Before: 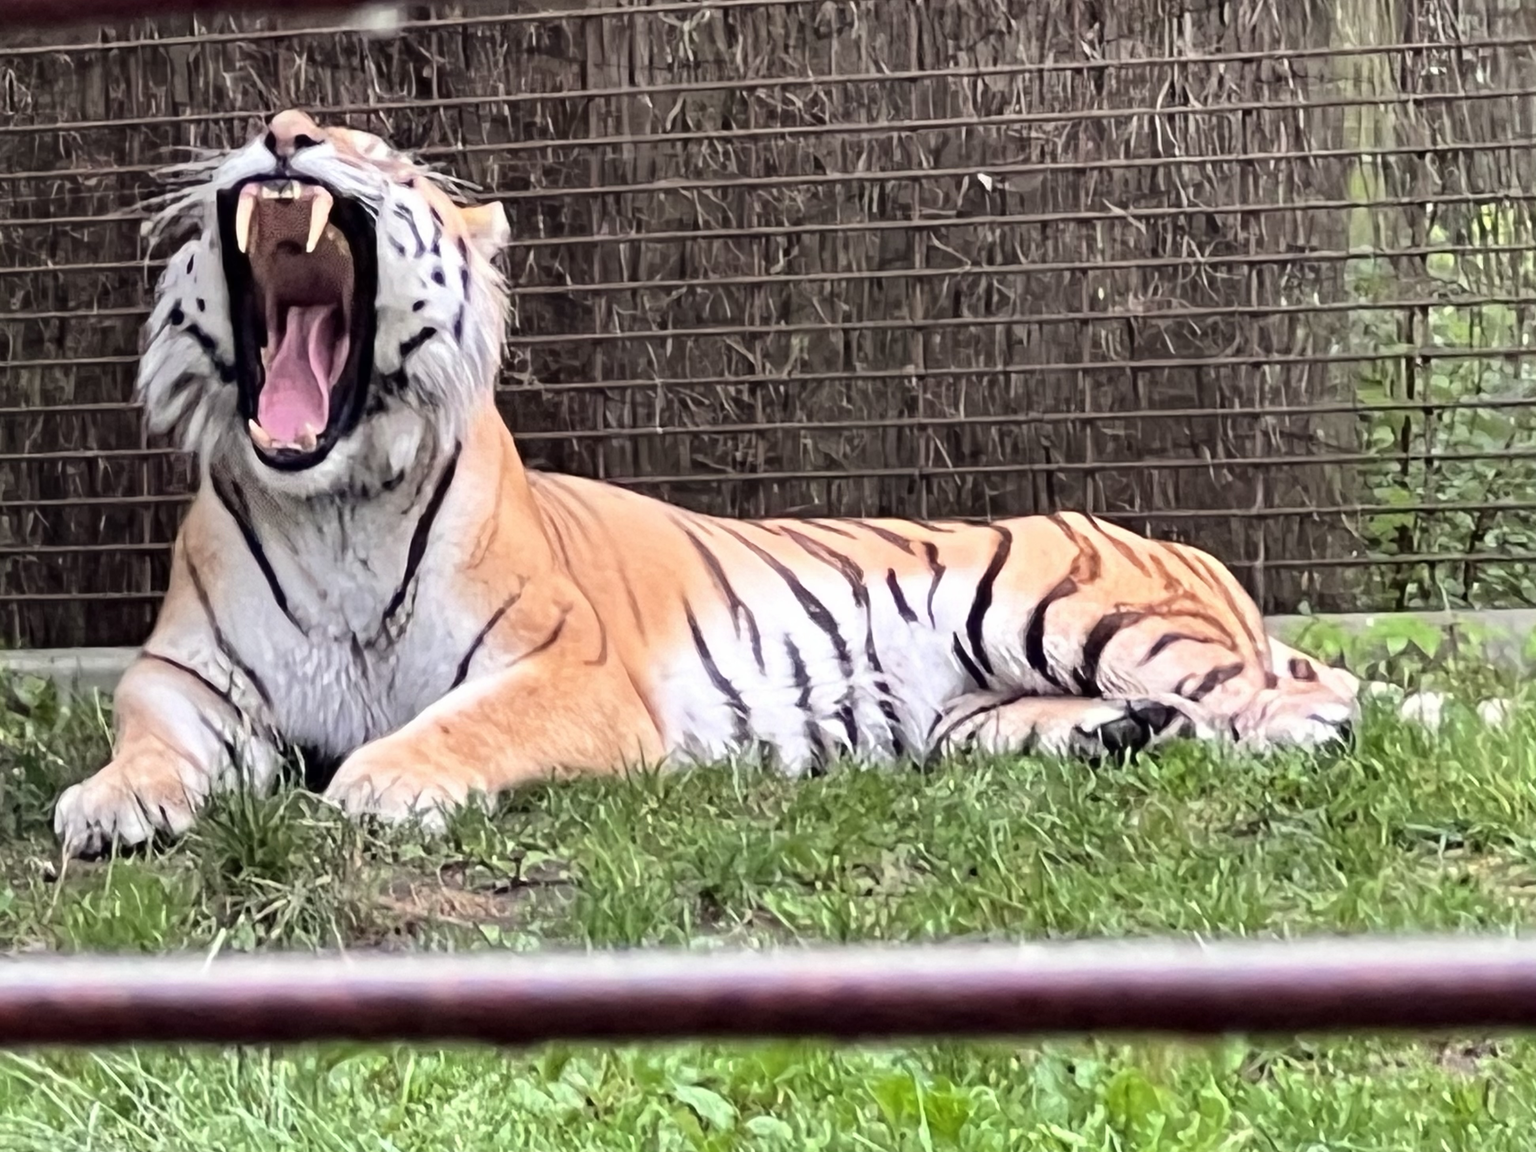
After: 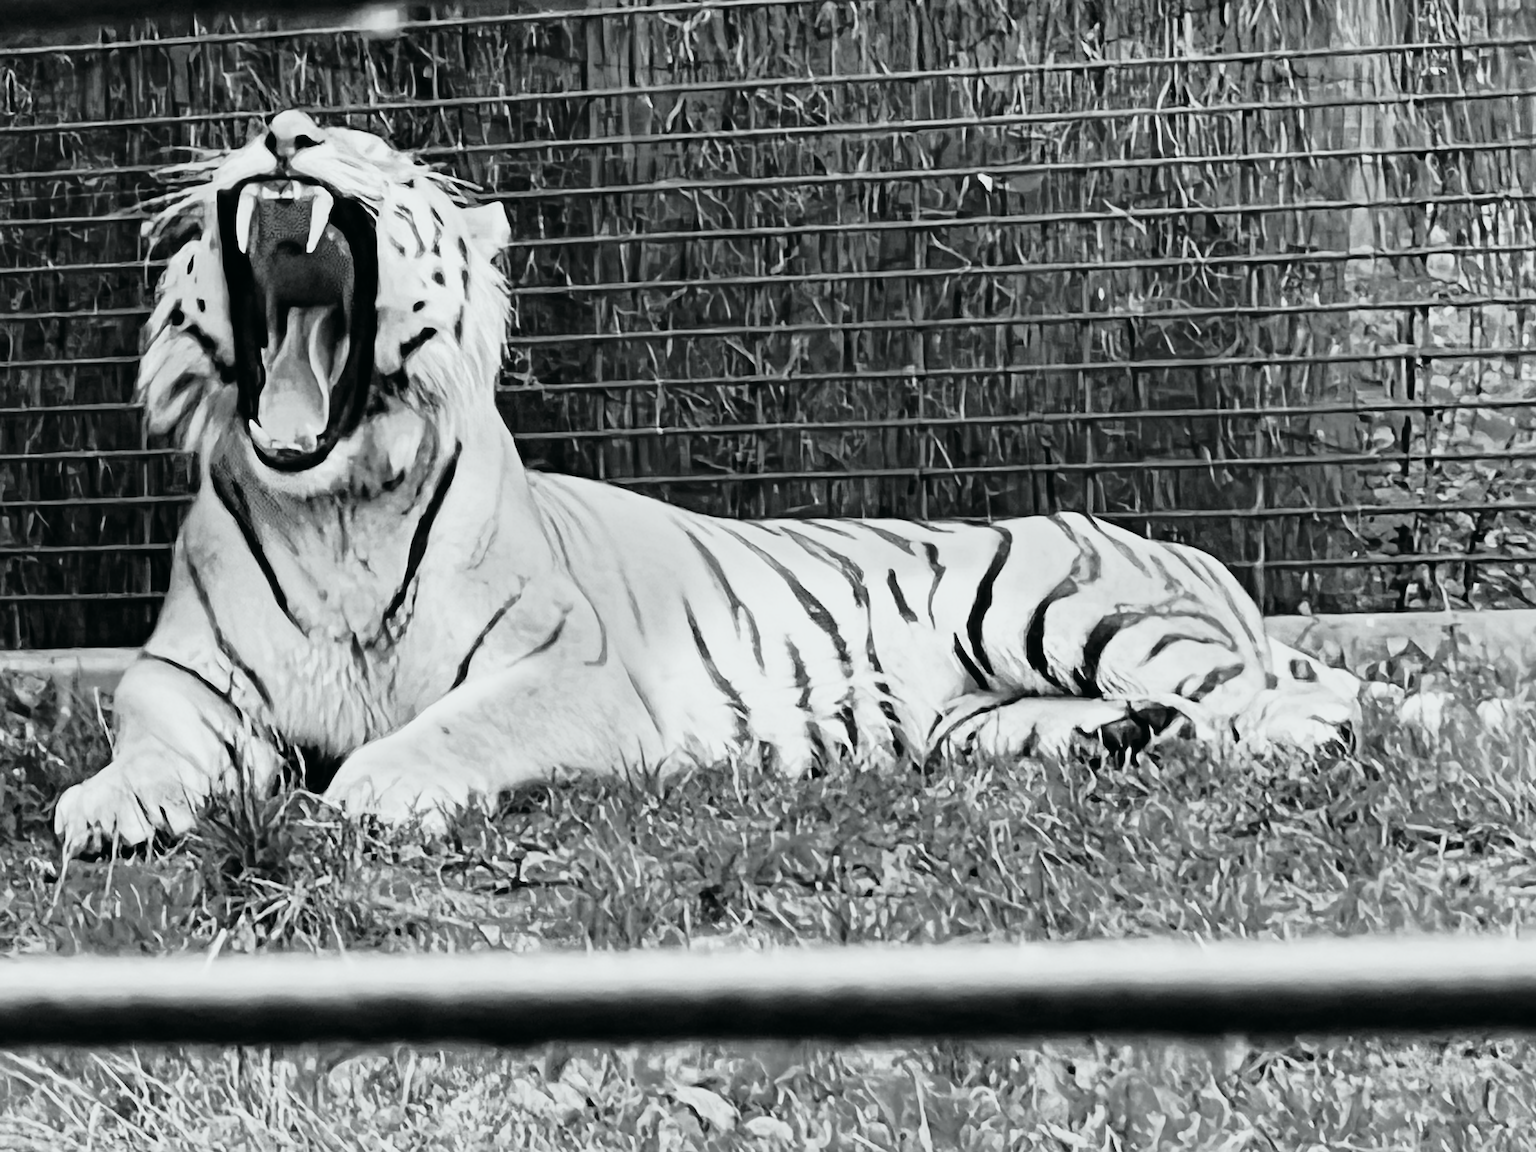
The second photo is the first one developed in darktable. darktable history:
sharpen: on, module defaults
color calibration: output gray [0.23, 0.37, 0.4, 0], gray › normalize channels true, illuminant same as pipeline (D50), adaptation XYZ, x 0.346, y 0.359, gamut compression 0
tone curve: curves: ch0 [(0, 0.008) (0.081, 0.044) (0.177, 0.123) (0.283, 0.253) (0.416, 0.449) (0.495, 0.524) (0.661, 0.756) (0.796, 0.859) (1, 0.951)]; ch1 [(0, 0) (0.161, 0.092) (0.35, 0.33) (0.392, 0.392) (0.427, 0.426) (0.479, 0.472) (0.505, 0.5) (0.521, 0.524) (0.567, 0.556) (0.583, 0.588) (0.625, 0.627) (0.678, 0.733) (1, 1)]; ch2 [(0, 0) (0.346, 0.362) (0.404, 0.427) (0.502, 0.499) (0.531, 0.523) (0.544, 0.561) (0.58, 0.59) (0.629, 0.642) (0.717, 0.678) (1, 1)], color space Lab, independent channels, preserve colors none
